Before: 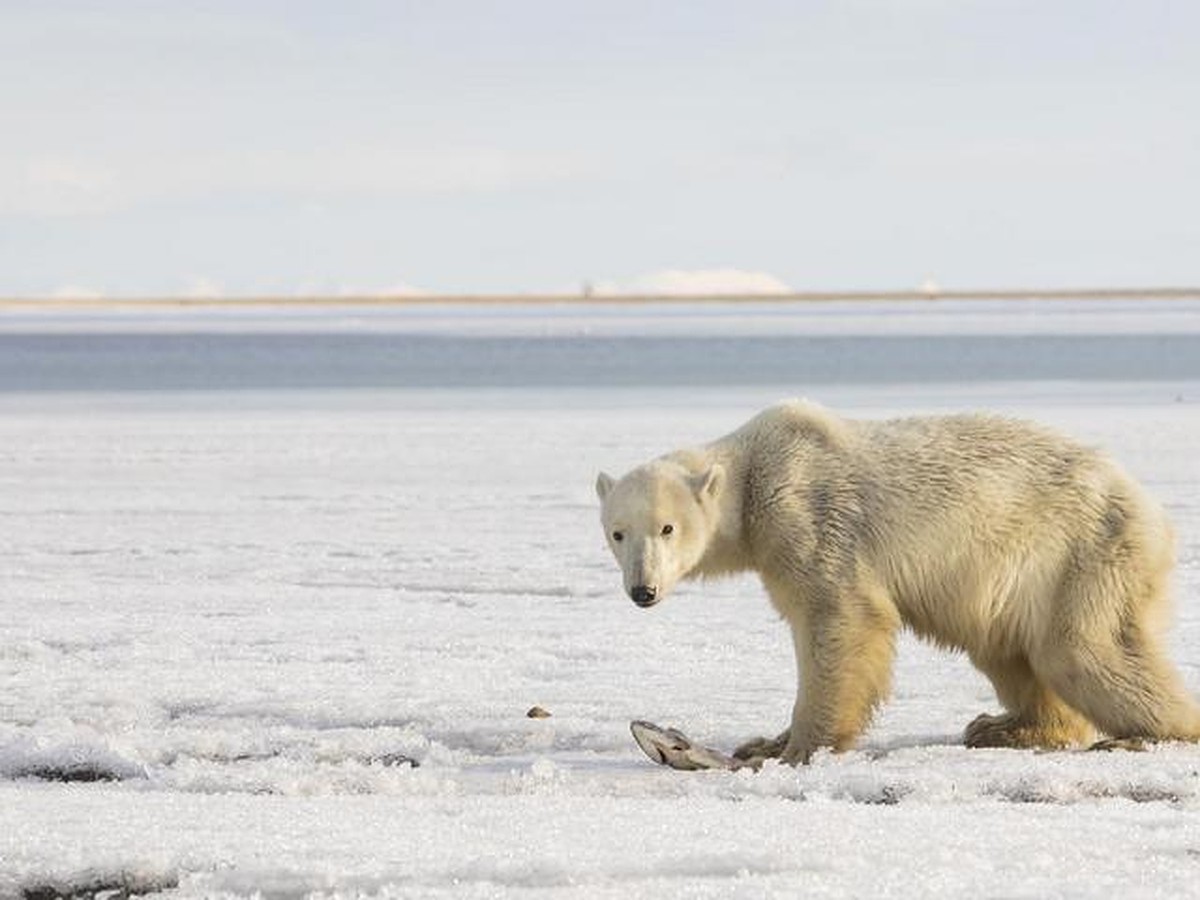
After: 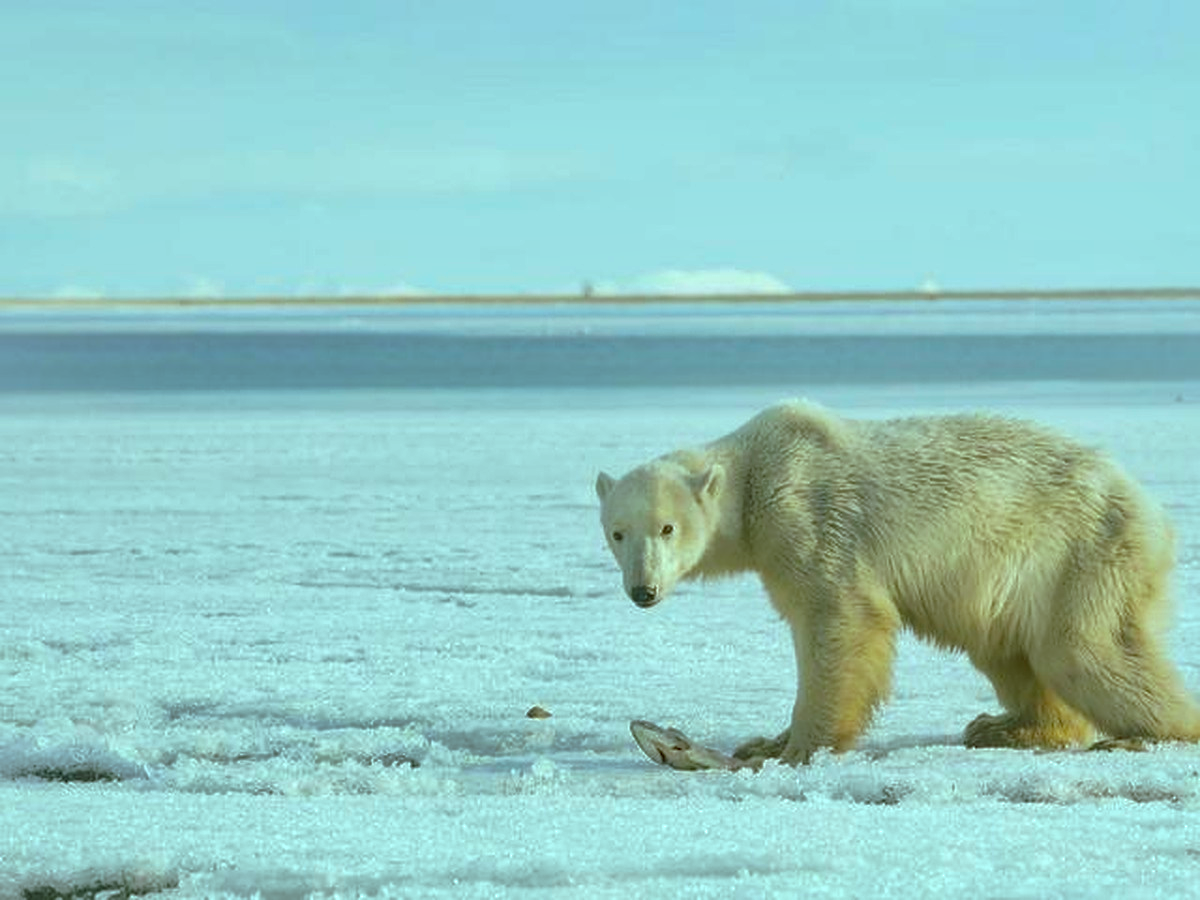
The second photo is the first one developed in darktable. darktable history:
color balance rgb: shadows lift › chroma 11.71%, shadows lift › hue 133.46°, highlights gain › chroma 4%, highlights gain › hue 200.2°, perceptual saturation grading › global saturation 18.05%
shadows and highlights: on, module defaults
